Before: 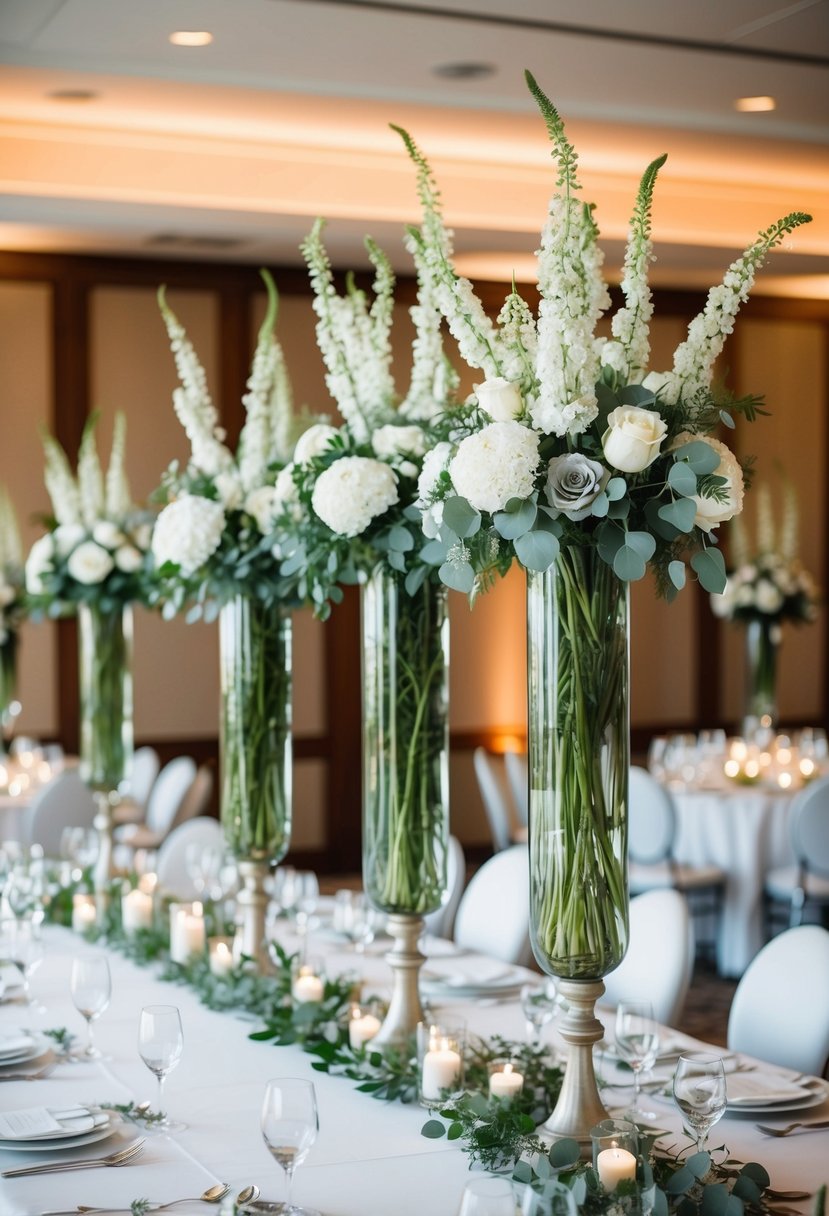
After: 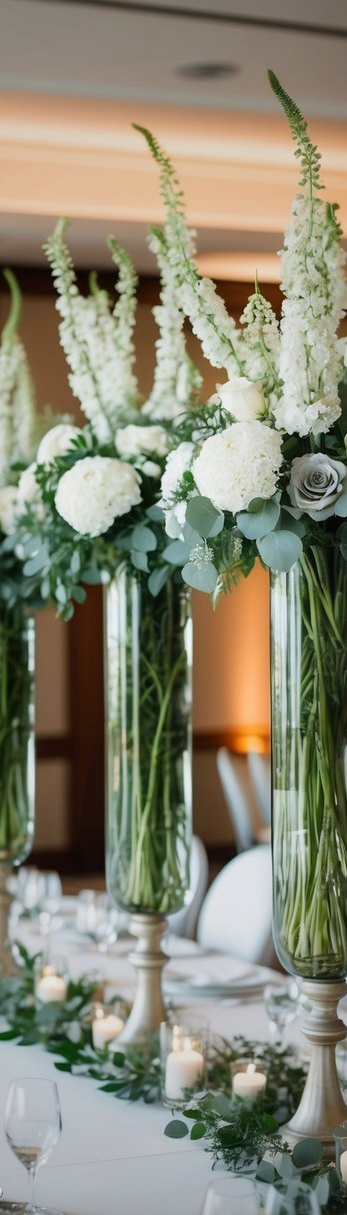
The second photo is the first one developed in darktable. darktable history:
crop: left 31.06%, right 27.059%
vignetting: fall-off start 18.79%, fall-off radius 137.05%, brightness -0.587, saturation -0.107, width/height ratio 0.622, shape 0.6
